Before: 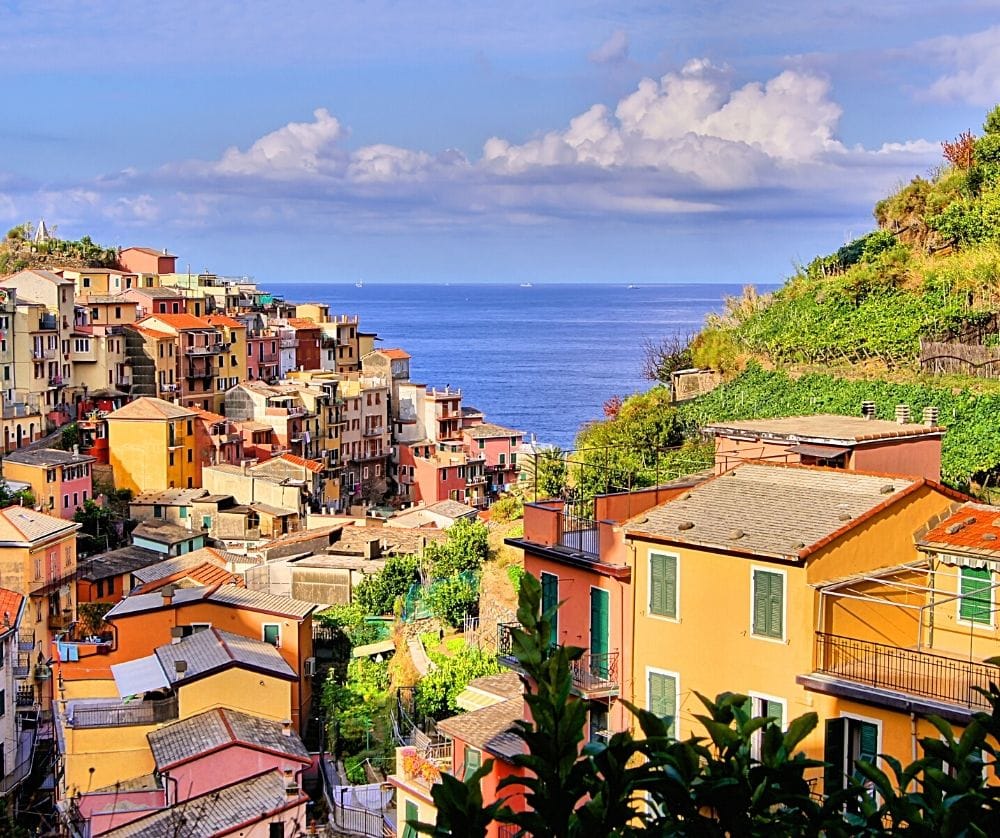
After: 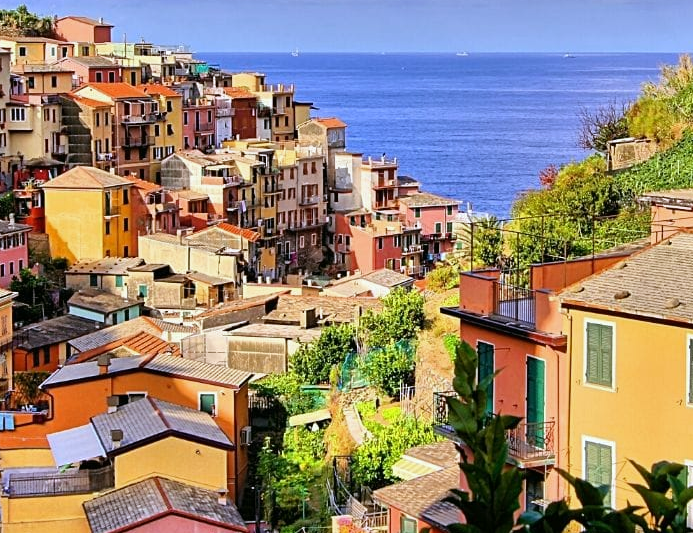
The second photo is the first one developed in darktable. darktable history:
crop: left 6.488%, top 27.668%, right 24.183%, bottom 8.656%
color balance: mode lift, gamma, gain (sRGB), lift [1, 0.99, 1.01, 0.992], gamma [1, 1.037, 0.974, 0.963]
white balance: red 0.967, blue 1.049
